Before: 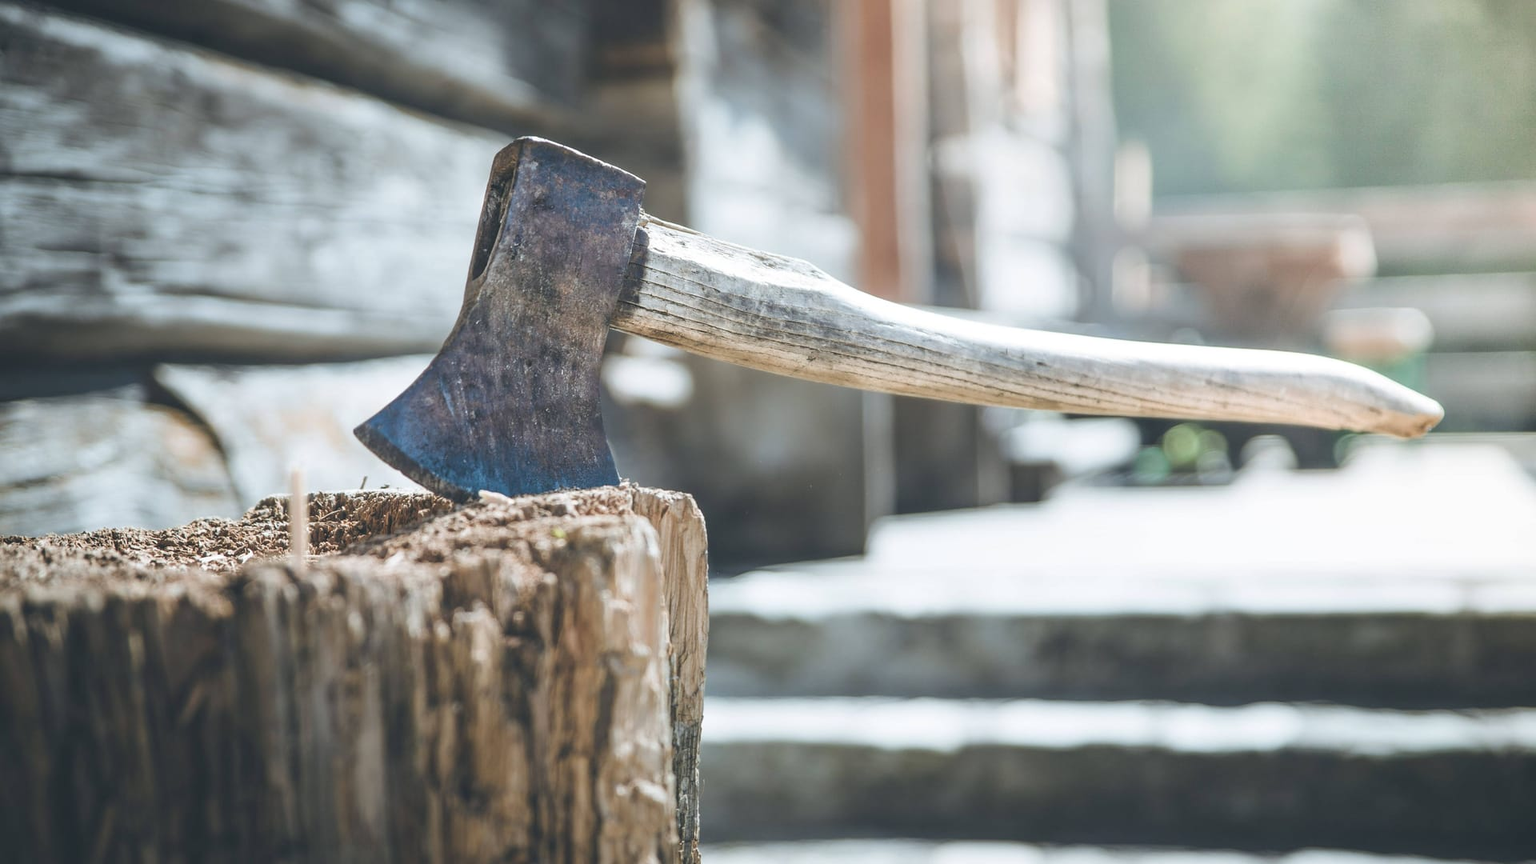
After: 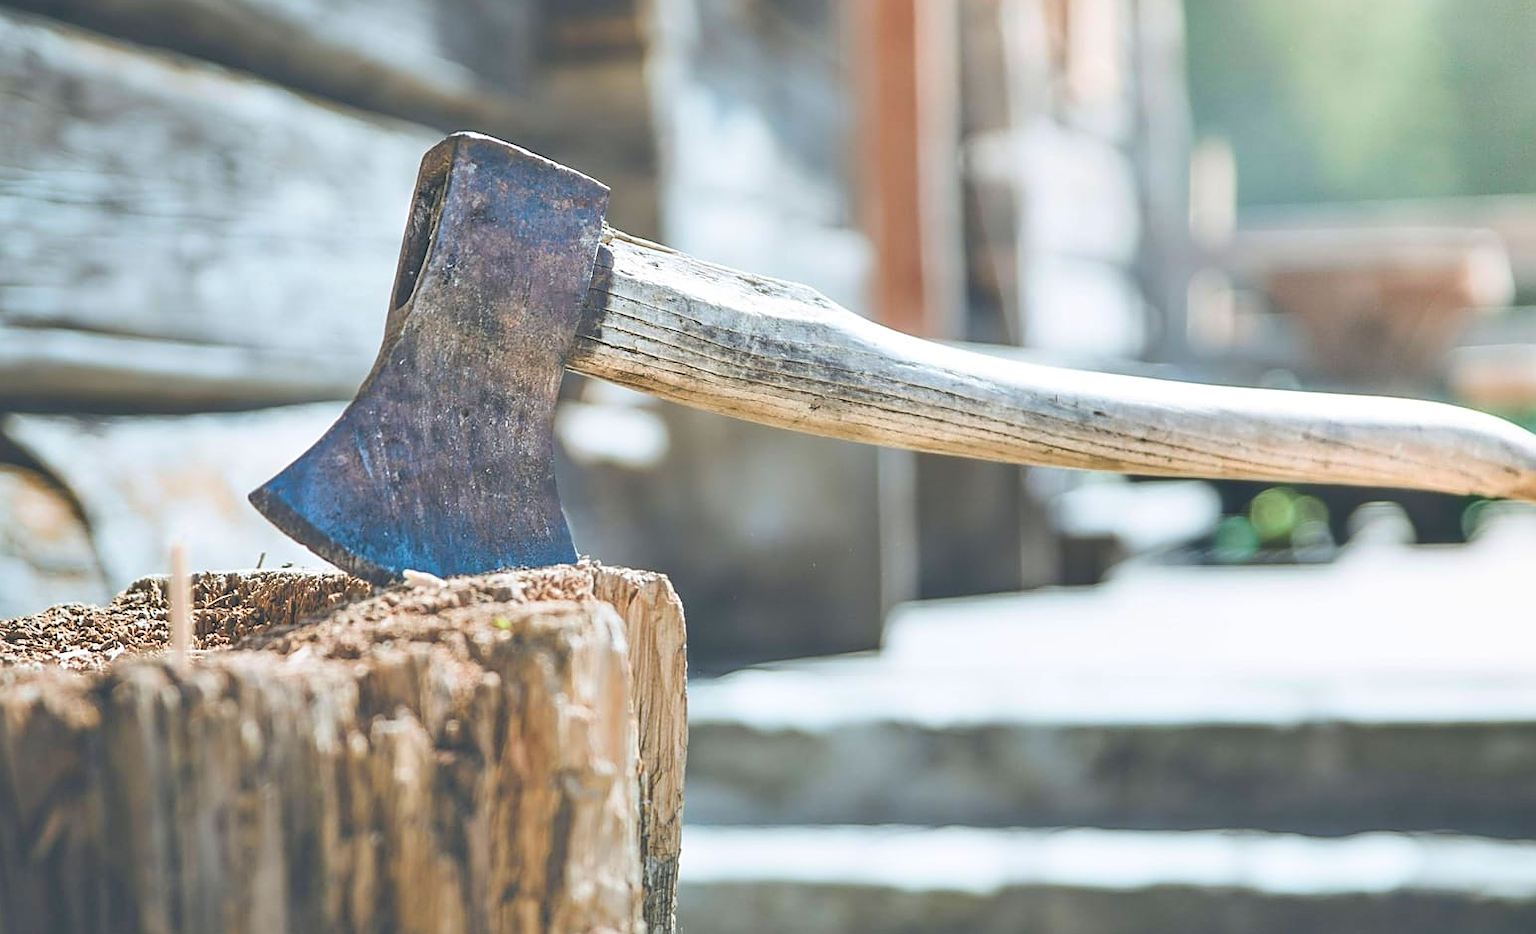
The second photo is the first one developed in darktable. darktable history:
crop: left 9.977%, top 3.479%, right 9.166%, bottom 9.095%
shadows and highlights: low approximation 0.01, soften with gaussian
sharpen: on, module defaults
contrast brightness saturation: contrast 0.065, brightness 0.174, saturation 0.402
